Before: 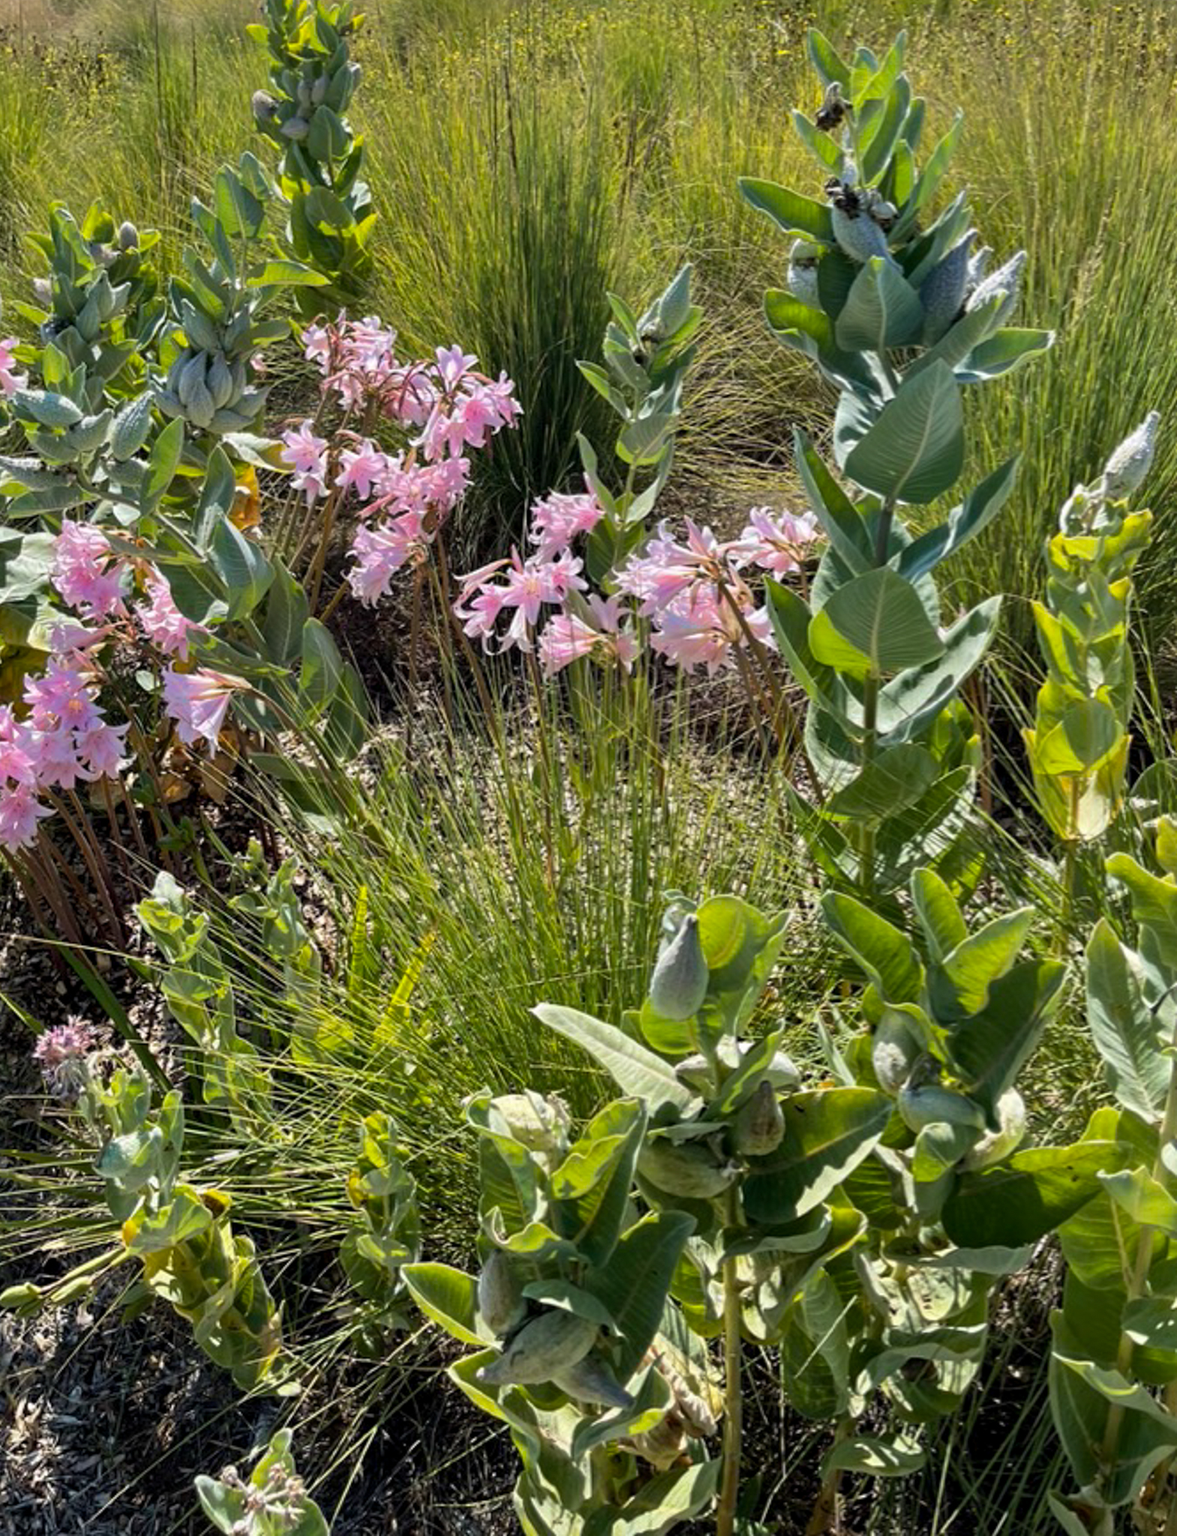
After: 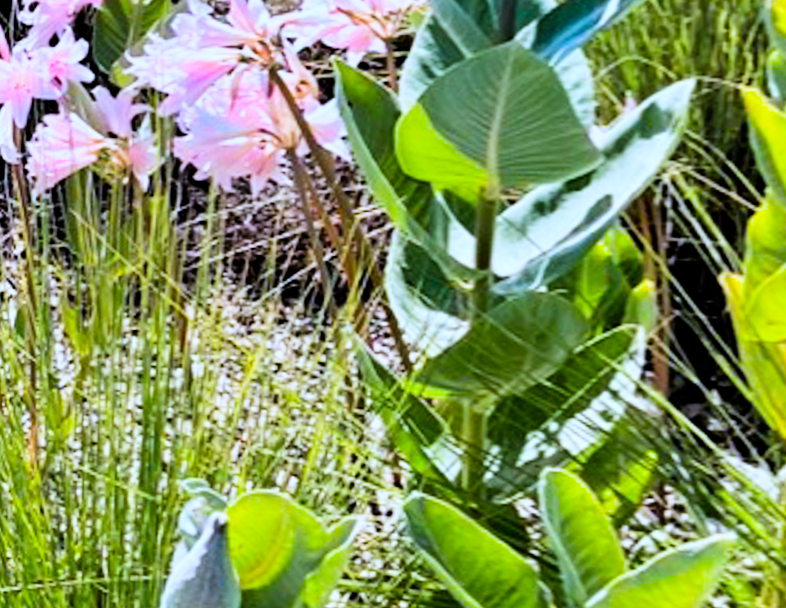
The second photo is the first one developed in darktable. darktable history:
crop: left 36.607%, top 34.735%, right 13.146%, bottom 30.611%
rotate and perspective: rotation 1.69°, lens shift (vertical) -0.023, lens shift (horizontal) -0.291, crop left 0.025, crop right 0.988, crop top 0.092, crop bottom 0.842
exposure: black level correction 0, exposure 1 EV, compensate highlight preservation false
white balance: red 1.004, blue 1.096
filmic rgb: black relative exposure -5 EV, hardness 2.88, contrast 1.4, highlights saturation mix -30%
color correction: highlights a* -2.24, highlights b* -18.1
contrast brightness saturation: brightness -0.02, saturation 0.35
